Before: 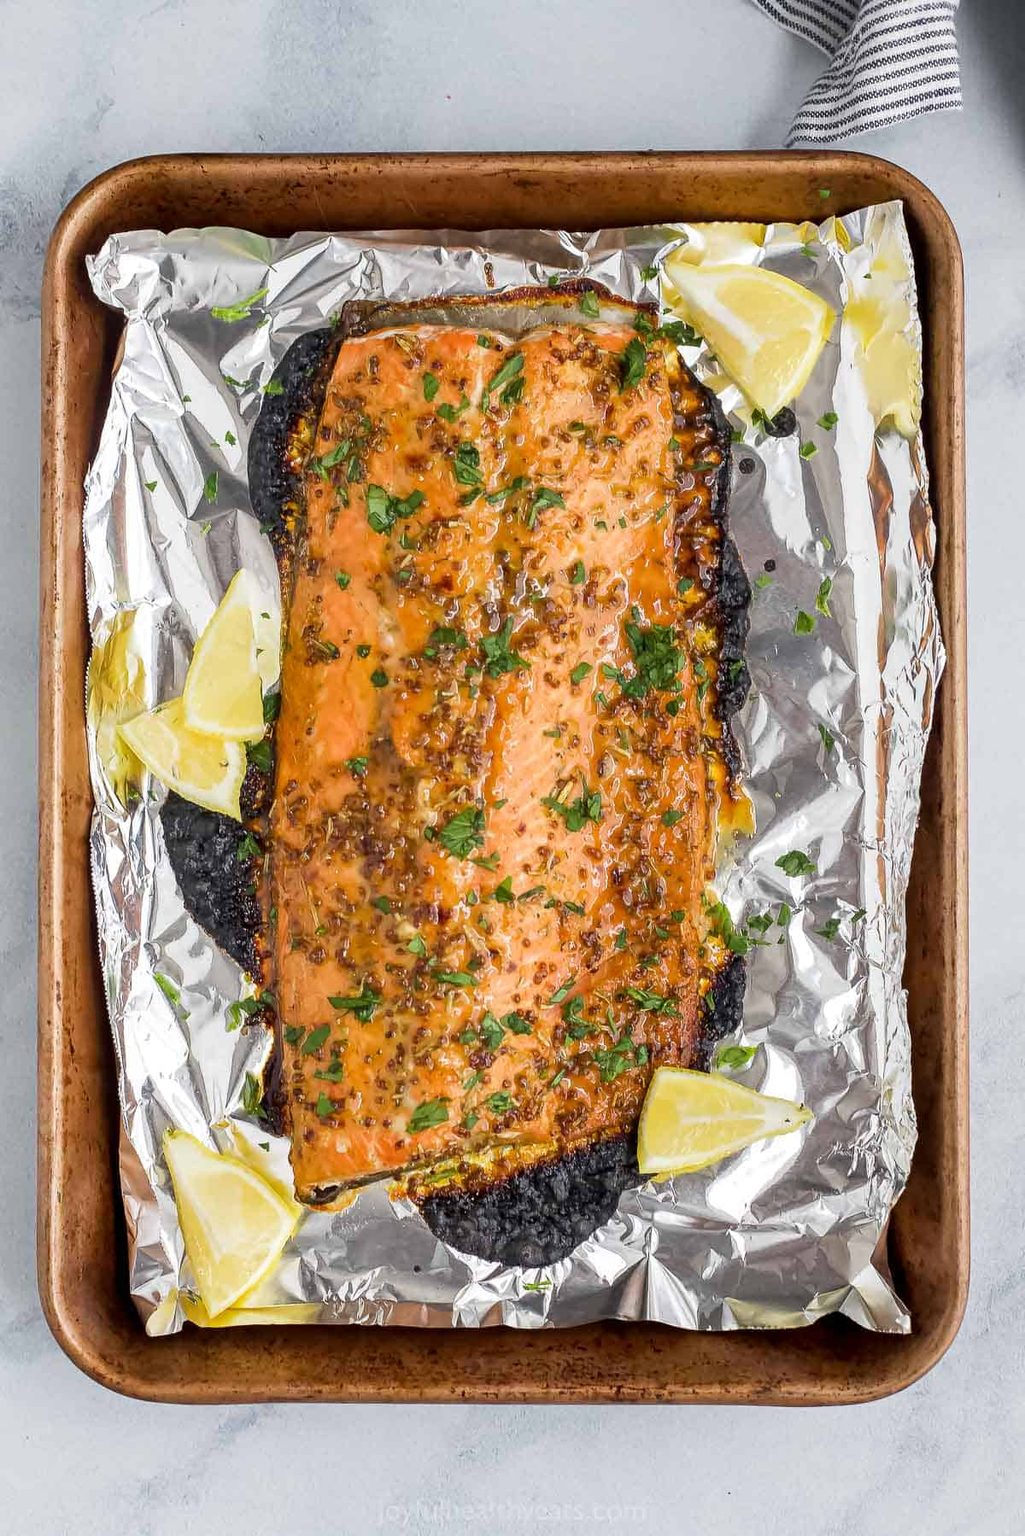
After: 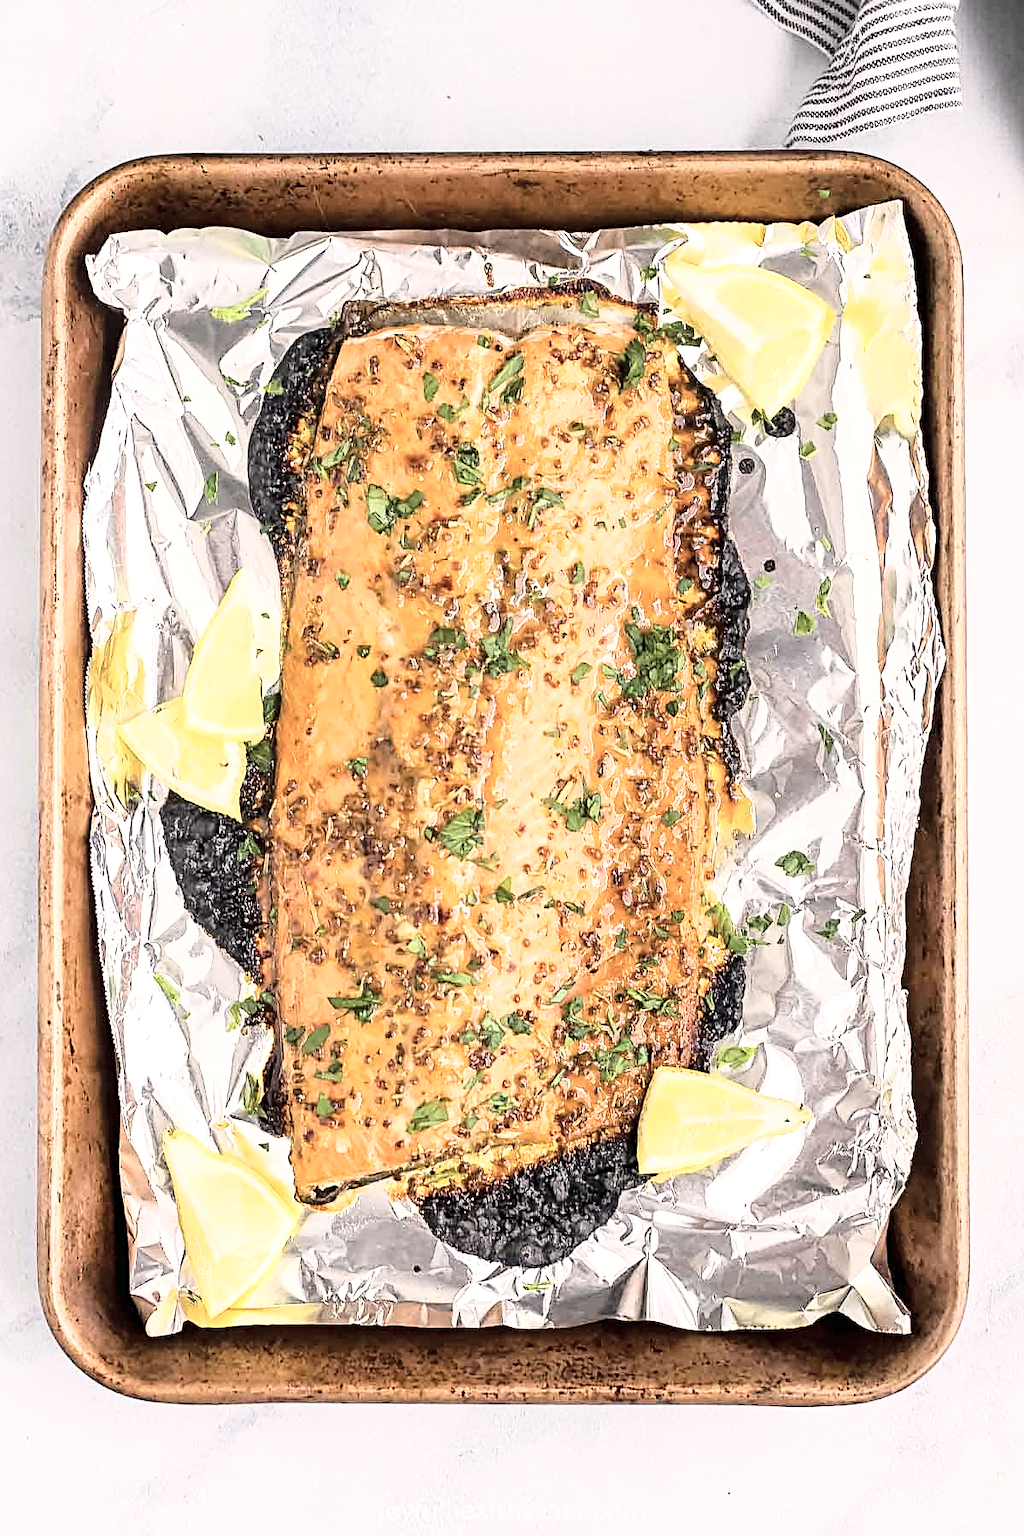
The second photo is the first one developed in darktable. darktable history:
tone equalizer: -7 EV 0.139 EV
sharpen: radius 2.535, amount 0.625
exposure: exposure 0.359 EV, compensate highlight preservation false
color correction: highlights a* 5.59, highlights b* 5.16, saturation 0.629
base curve: curves: ch0 [(0, 0) (0.028, 0.03) (0.121, 0.232) (0.46, 0.748) (0.859, 0.968) (1, 1)]
